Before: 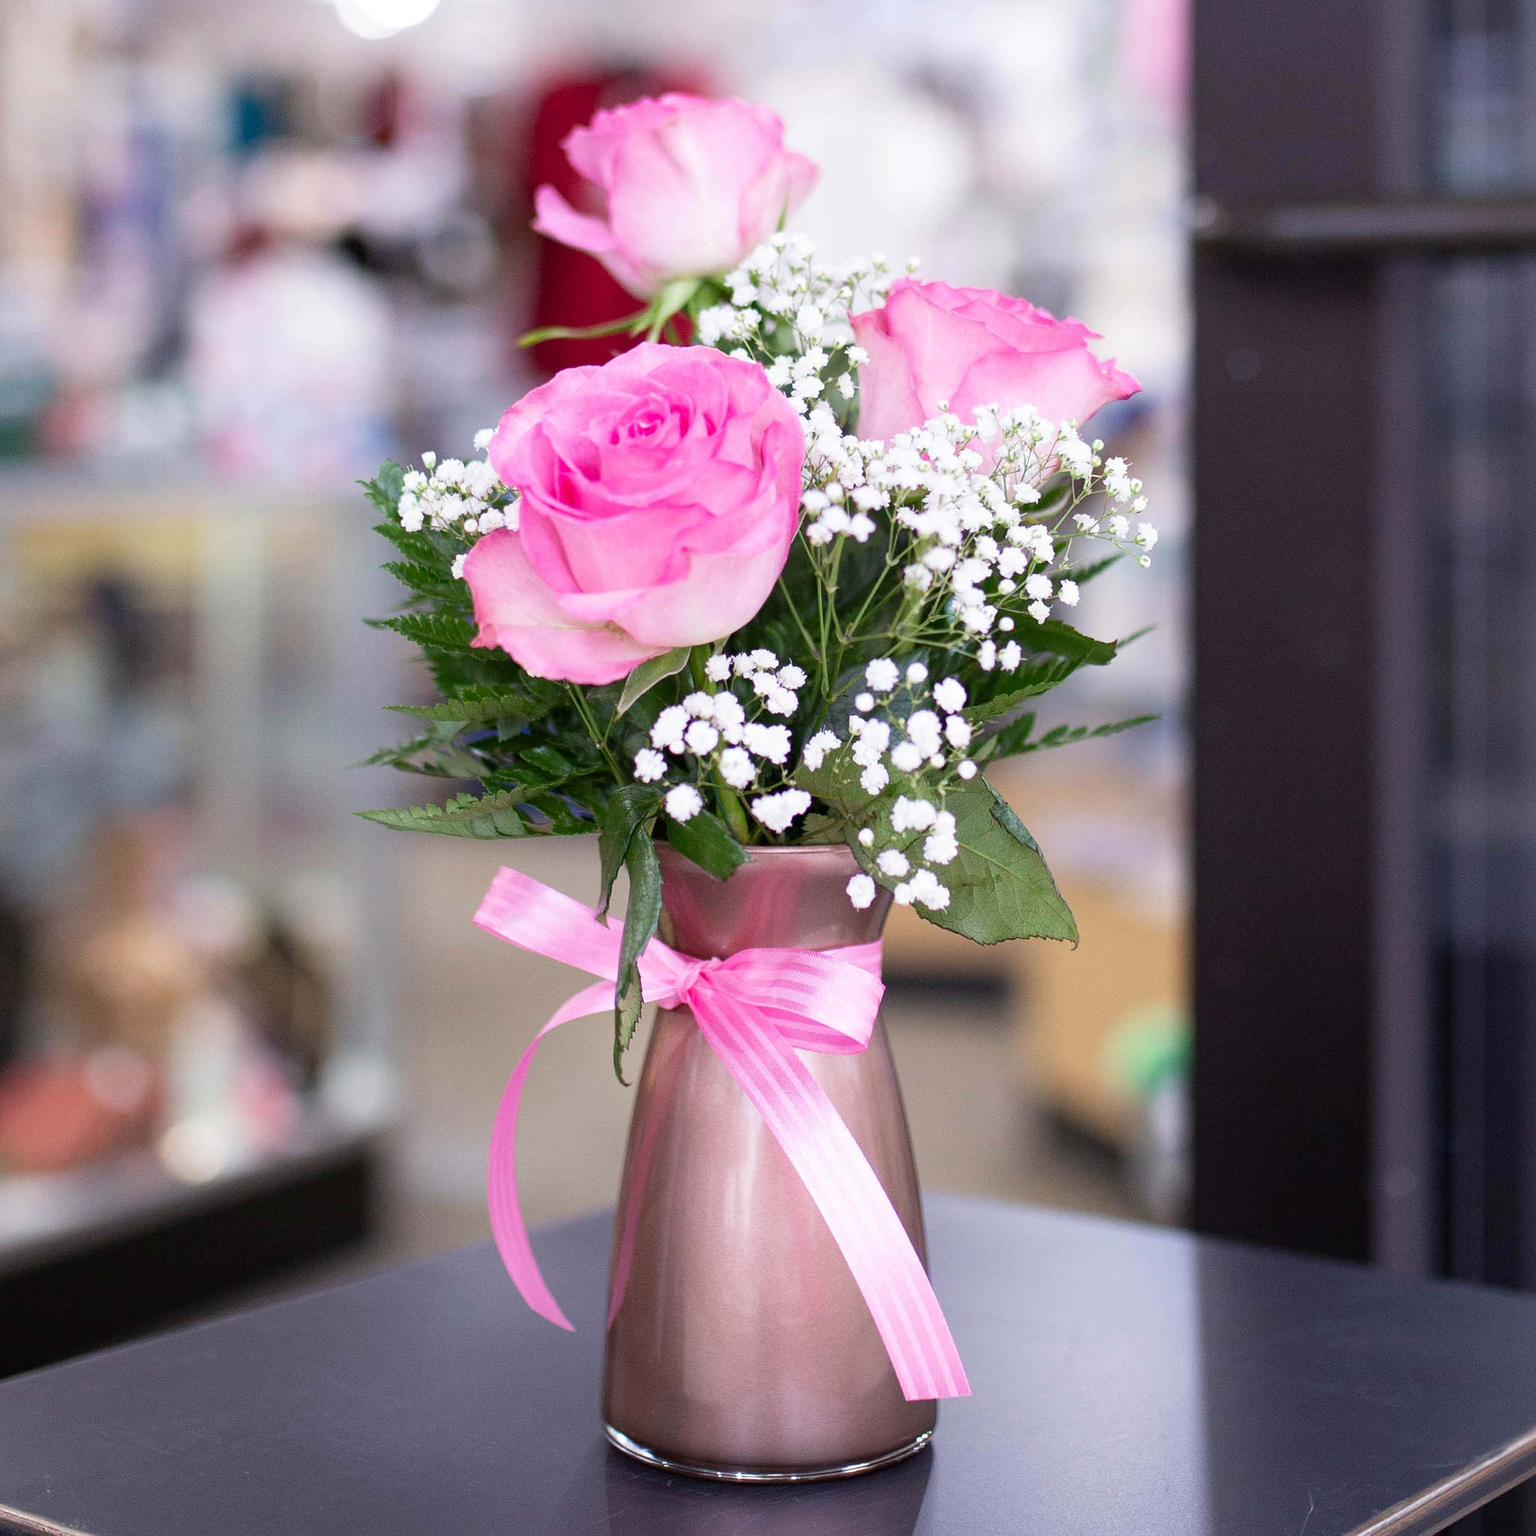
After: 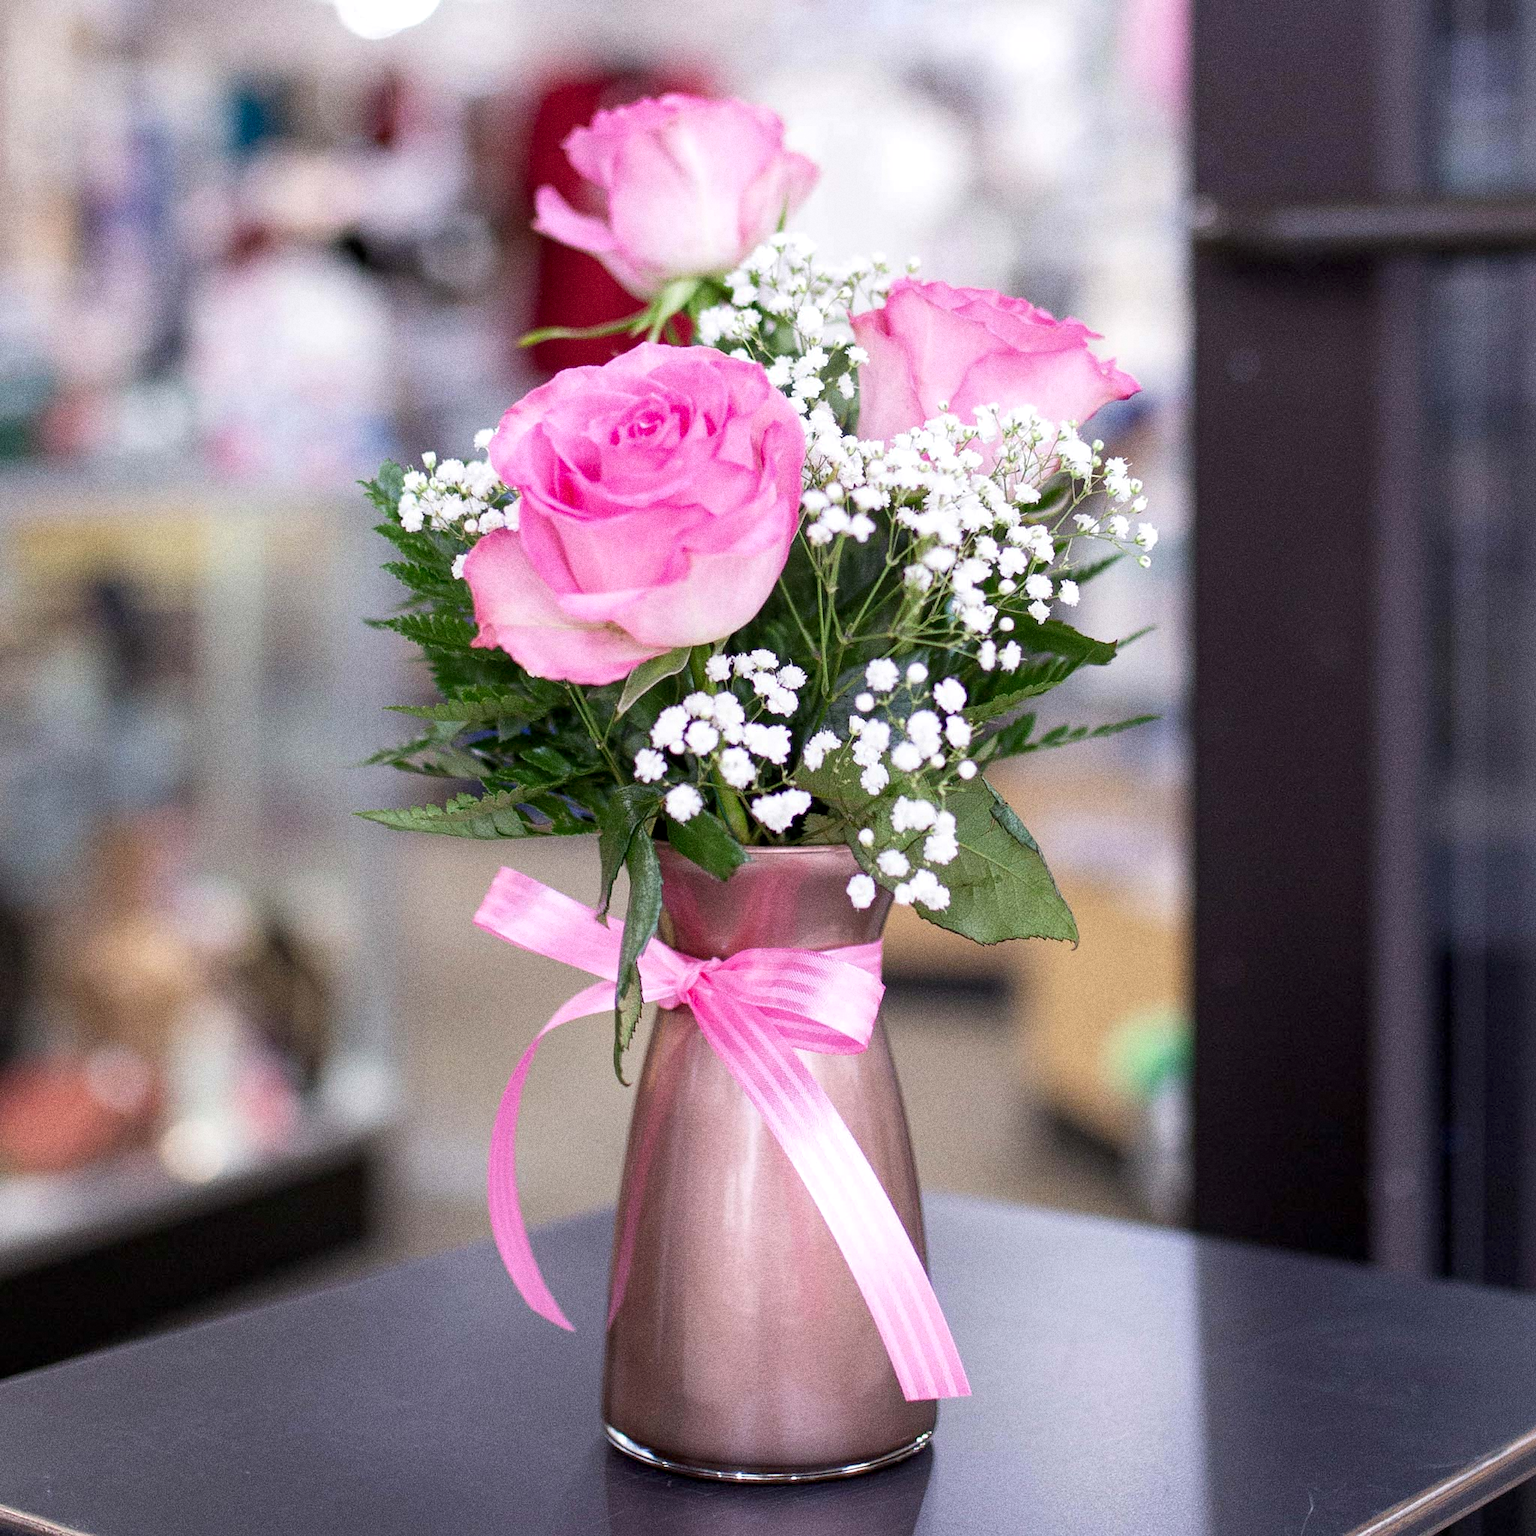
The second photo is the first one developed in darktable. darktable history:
exposure: compensate highlight preservation false
local contrast: highlights 100%, shadows 100%, detail 131%, midtone range 0.2
grain: coarseness 0.09 ISO, strength 40%
